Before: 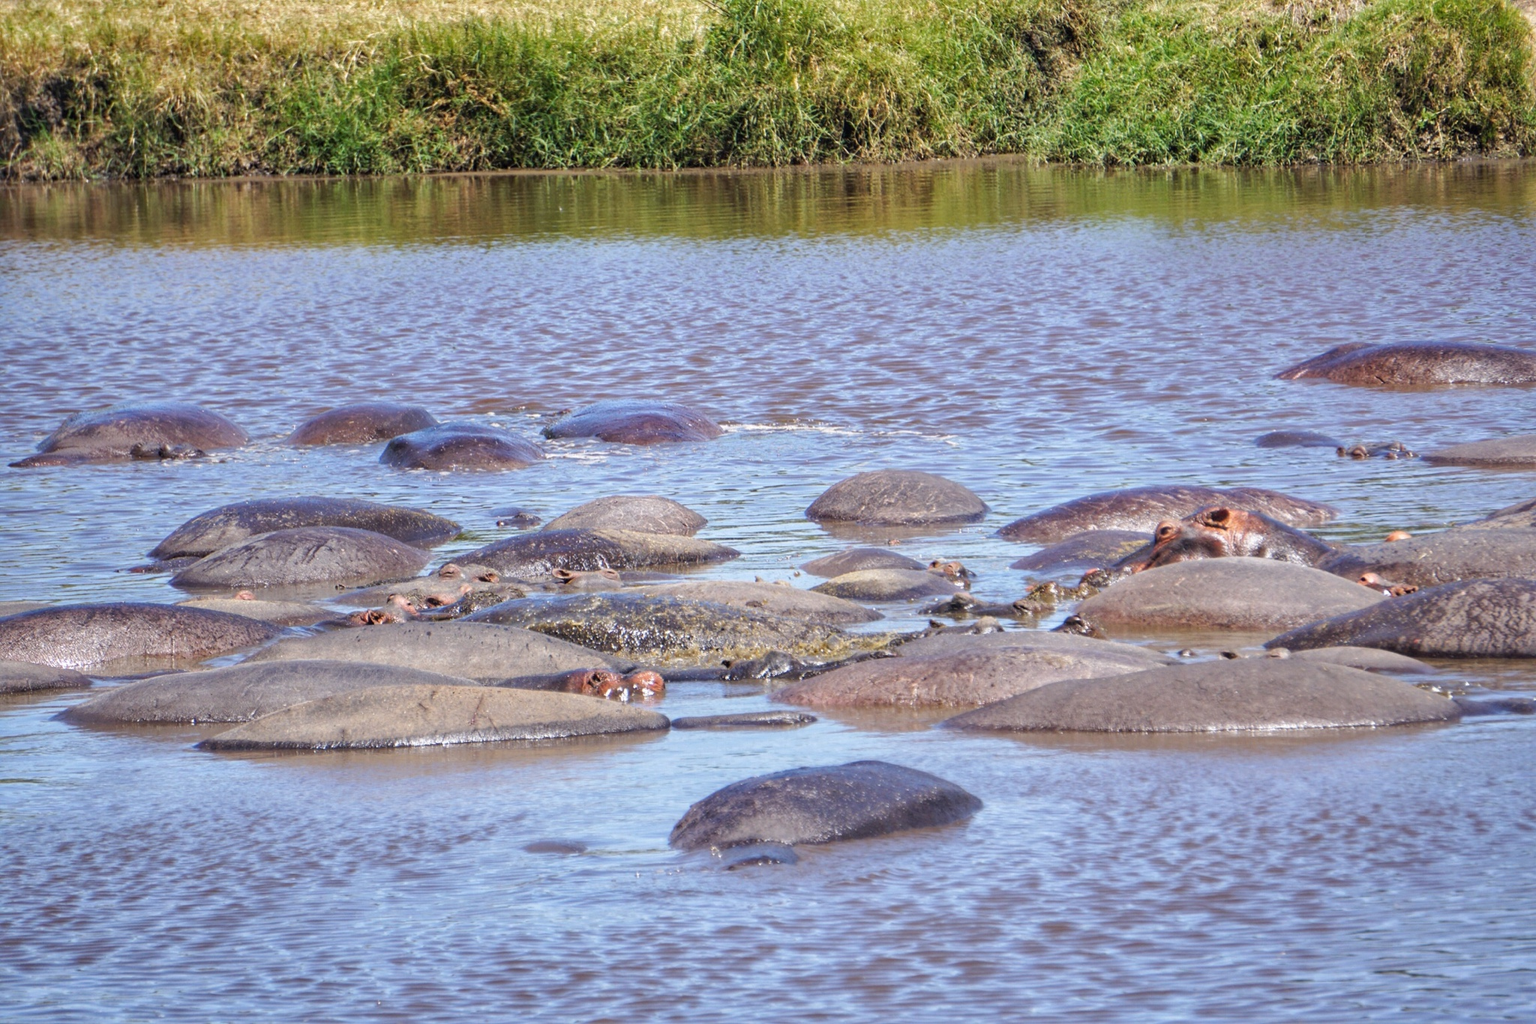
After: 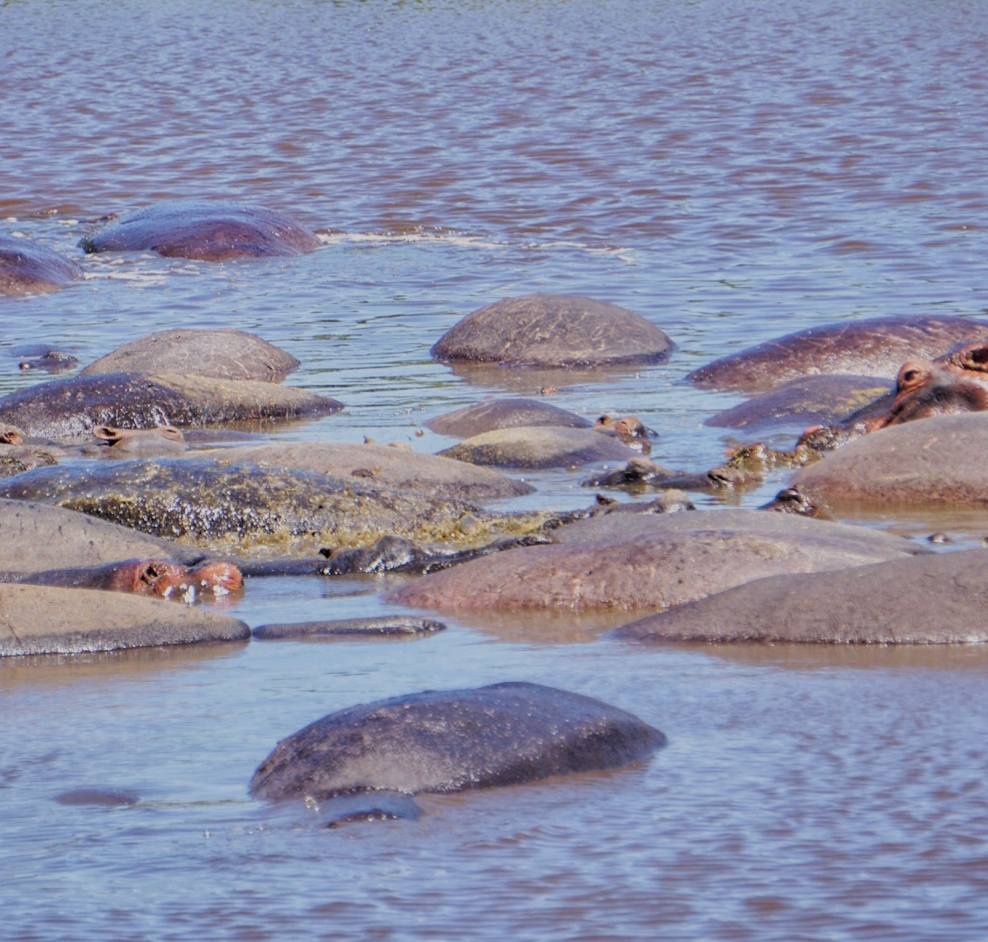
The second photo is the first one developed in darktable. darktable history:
filmic rgb: black relative exposure -7.65 EV, white relative exposure 4.56 EV, hardness 3.61, iterations of high-quality reconstruction 0
shadows and highlights: low approximation 0.01, soften with gaussian
velvia: strength 17.66%
crop: left 31.417%, top 24.353%, right 20.31%, bottom 6.618%
